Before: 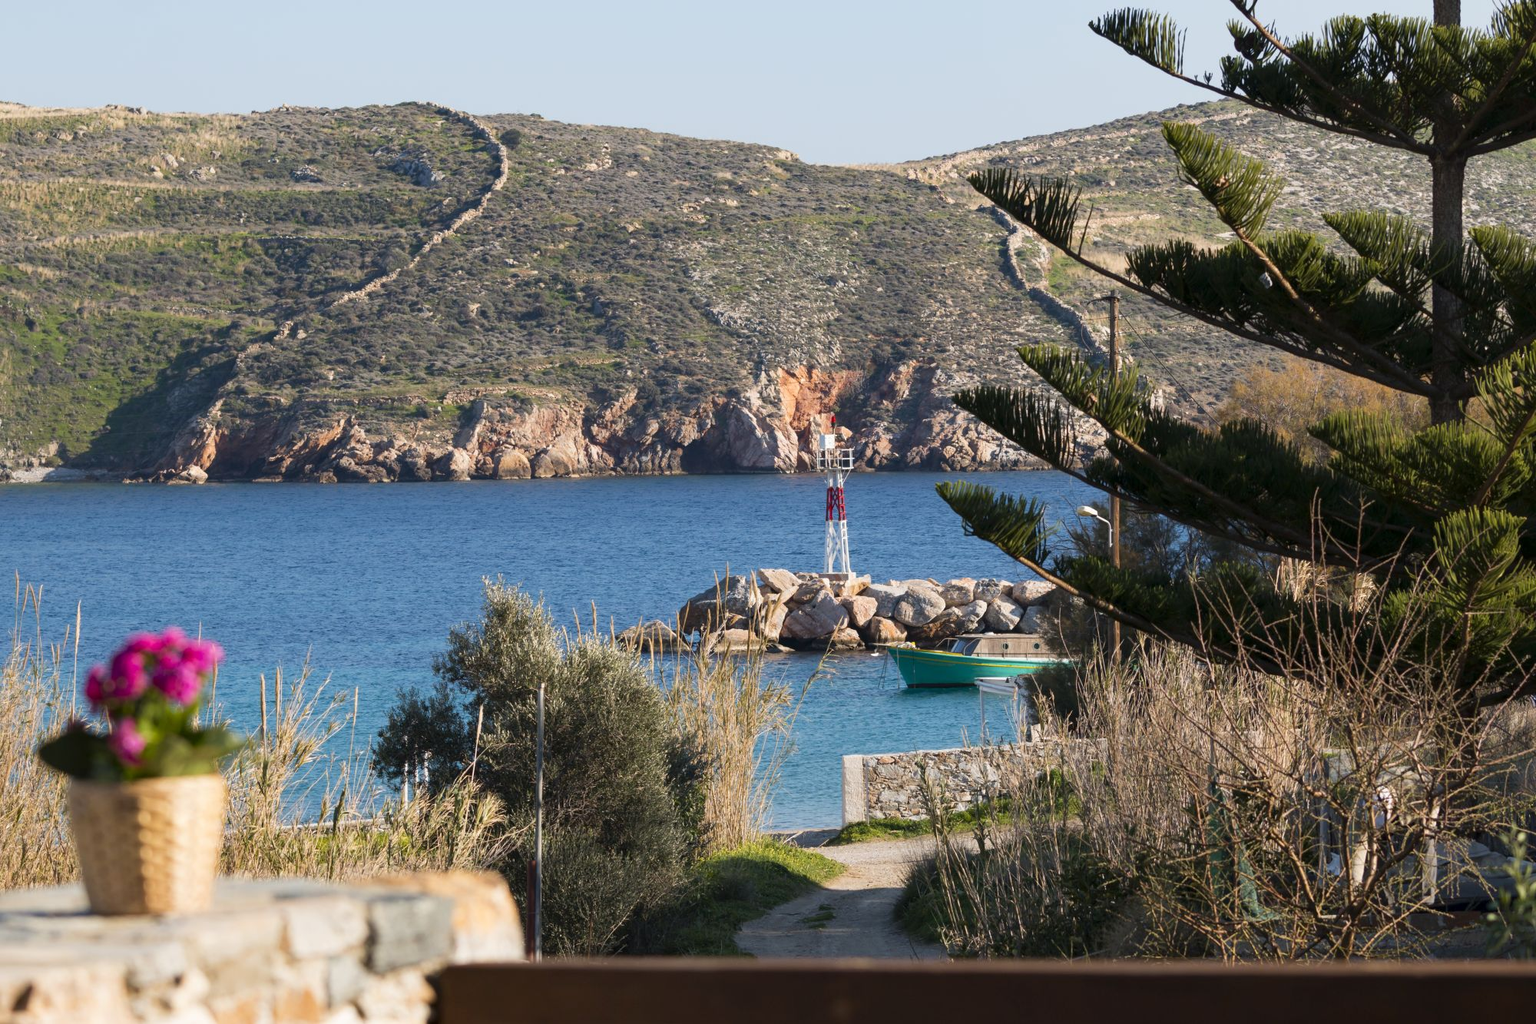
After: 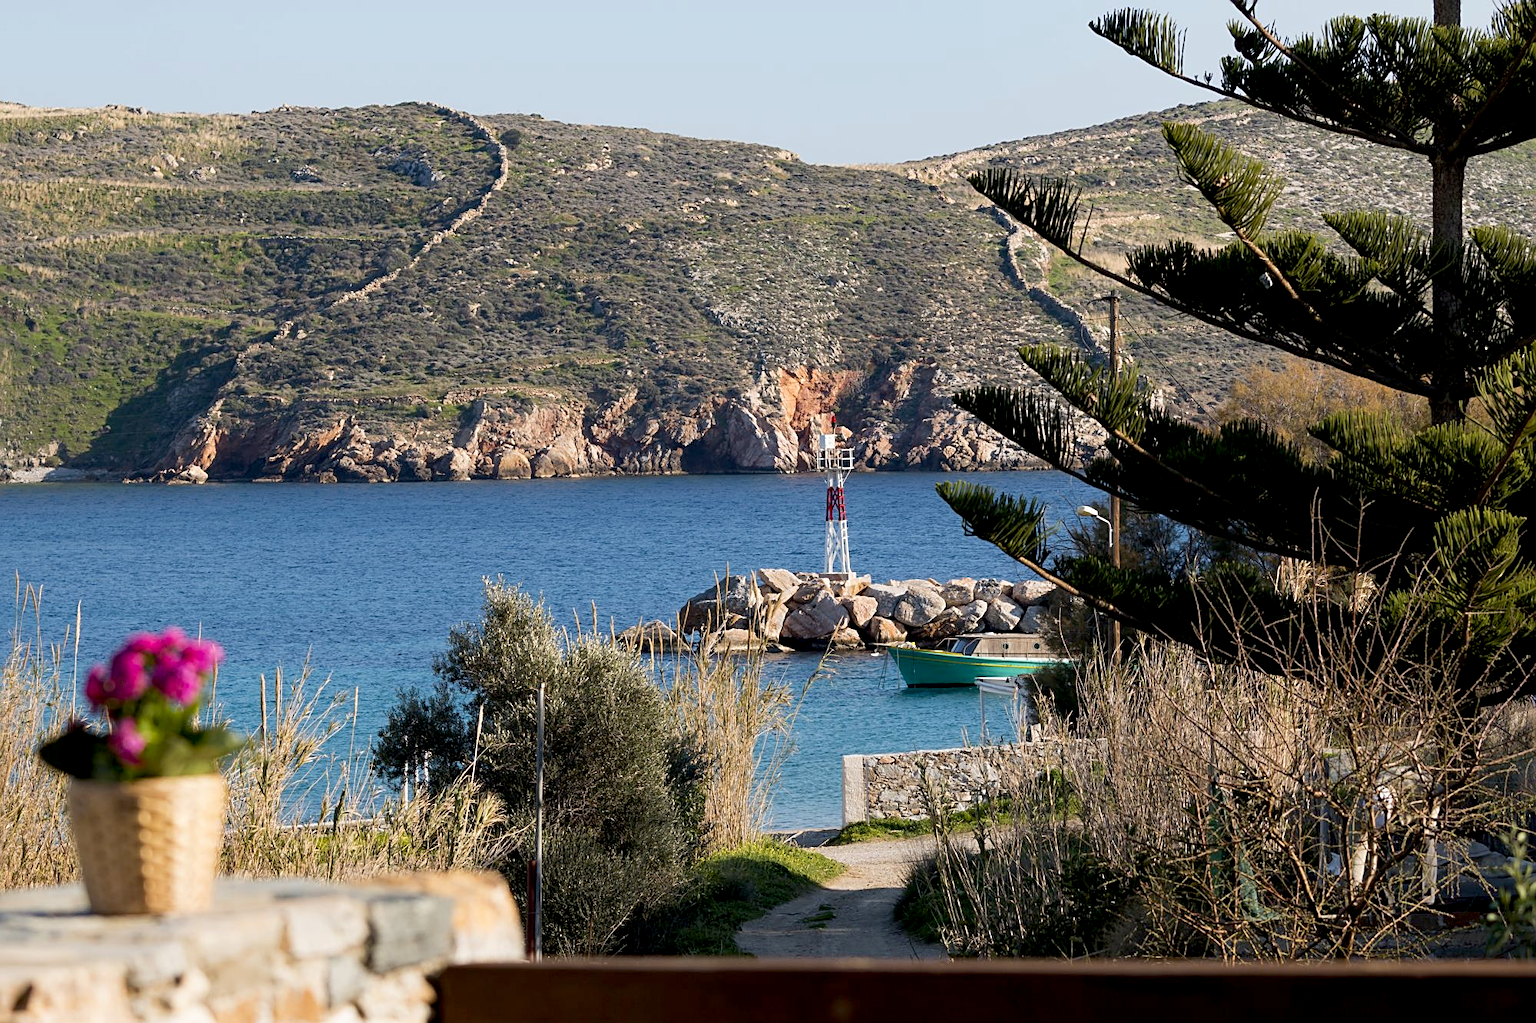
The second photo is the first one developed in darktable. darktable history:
sharpen: on, module defaults
exposure: black level correction 0.011, compensate highlight preservation false
